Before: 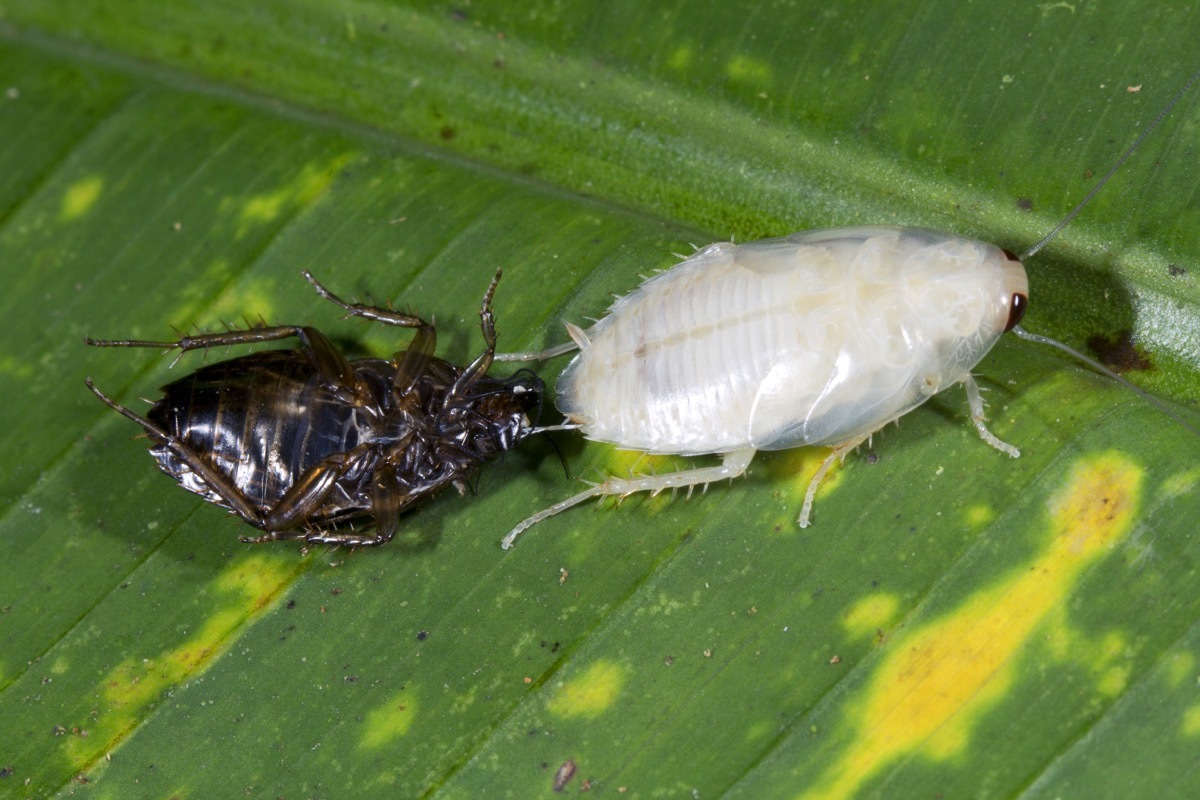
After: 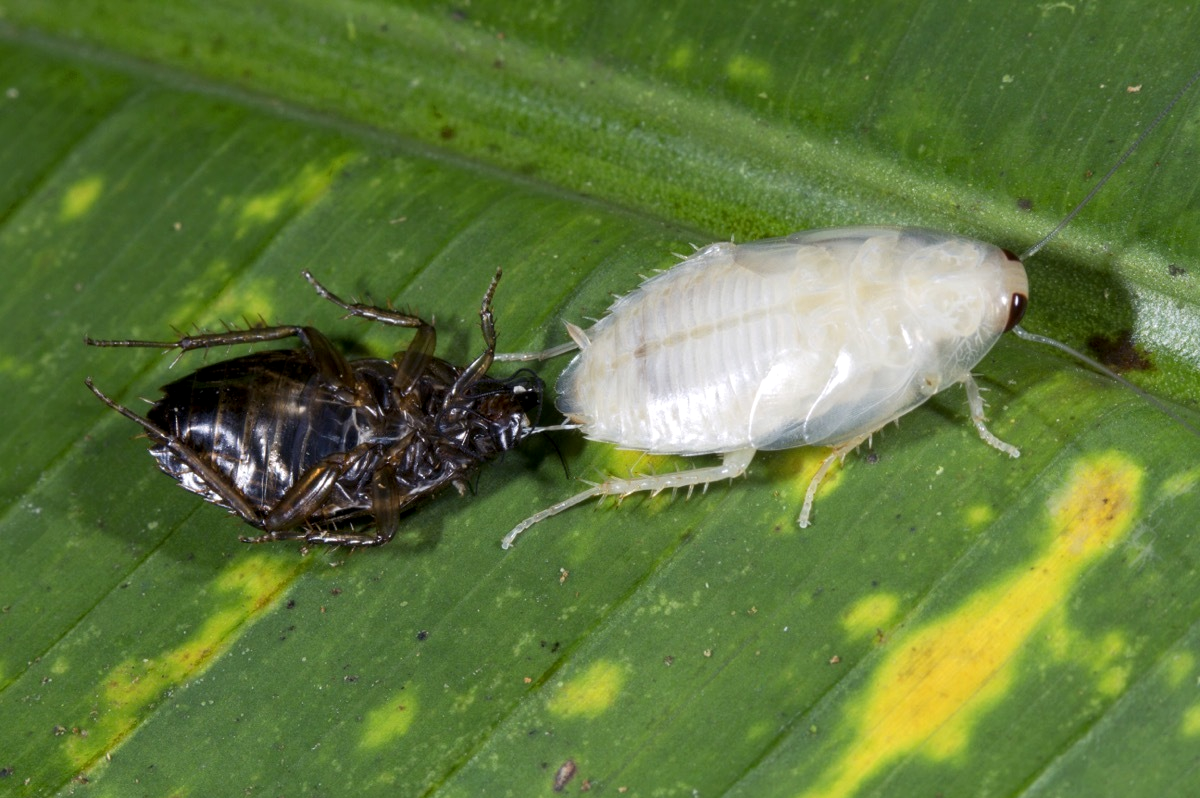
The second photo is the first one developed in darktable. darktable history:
crop: top 0.05%, bottom 0.098%
local contrast: highlights 100%, shadows 100%, detail 120%, midtone range 0.2
